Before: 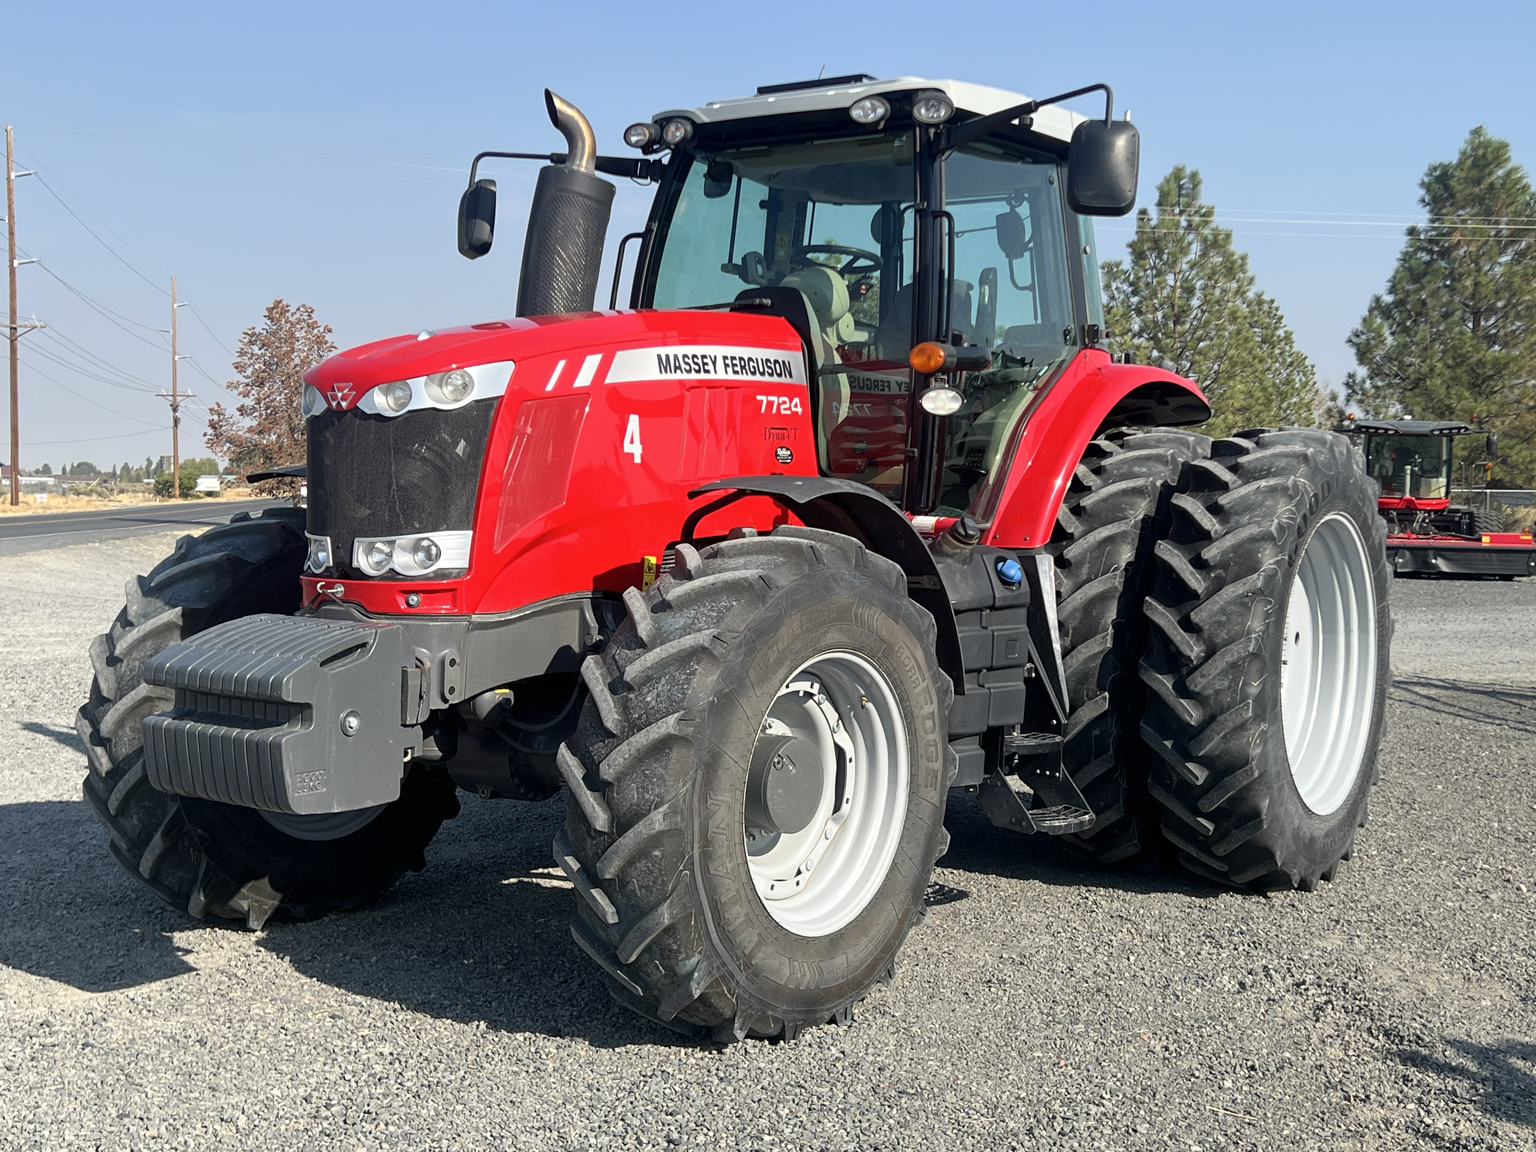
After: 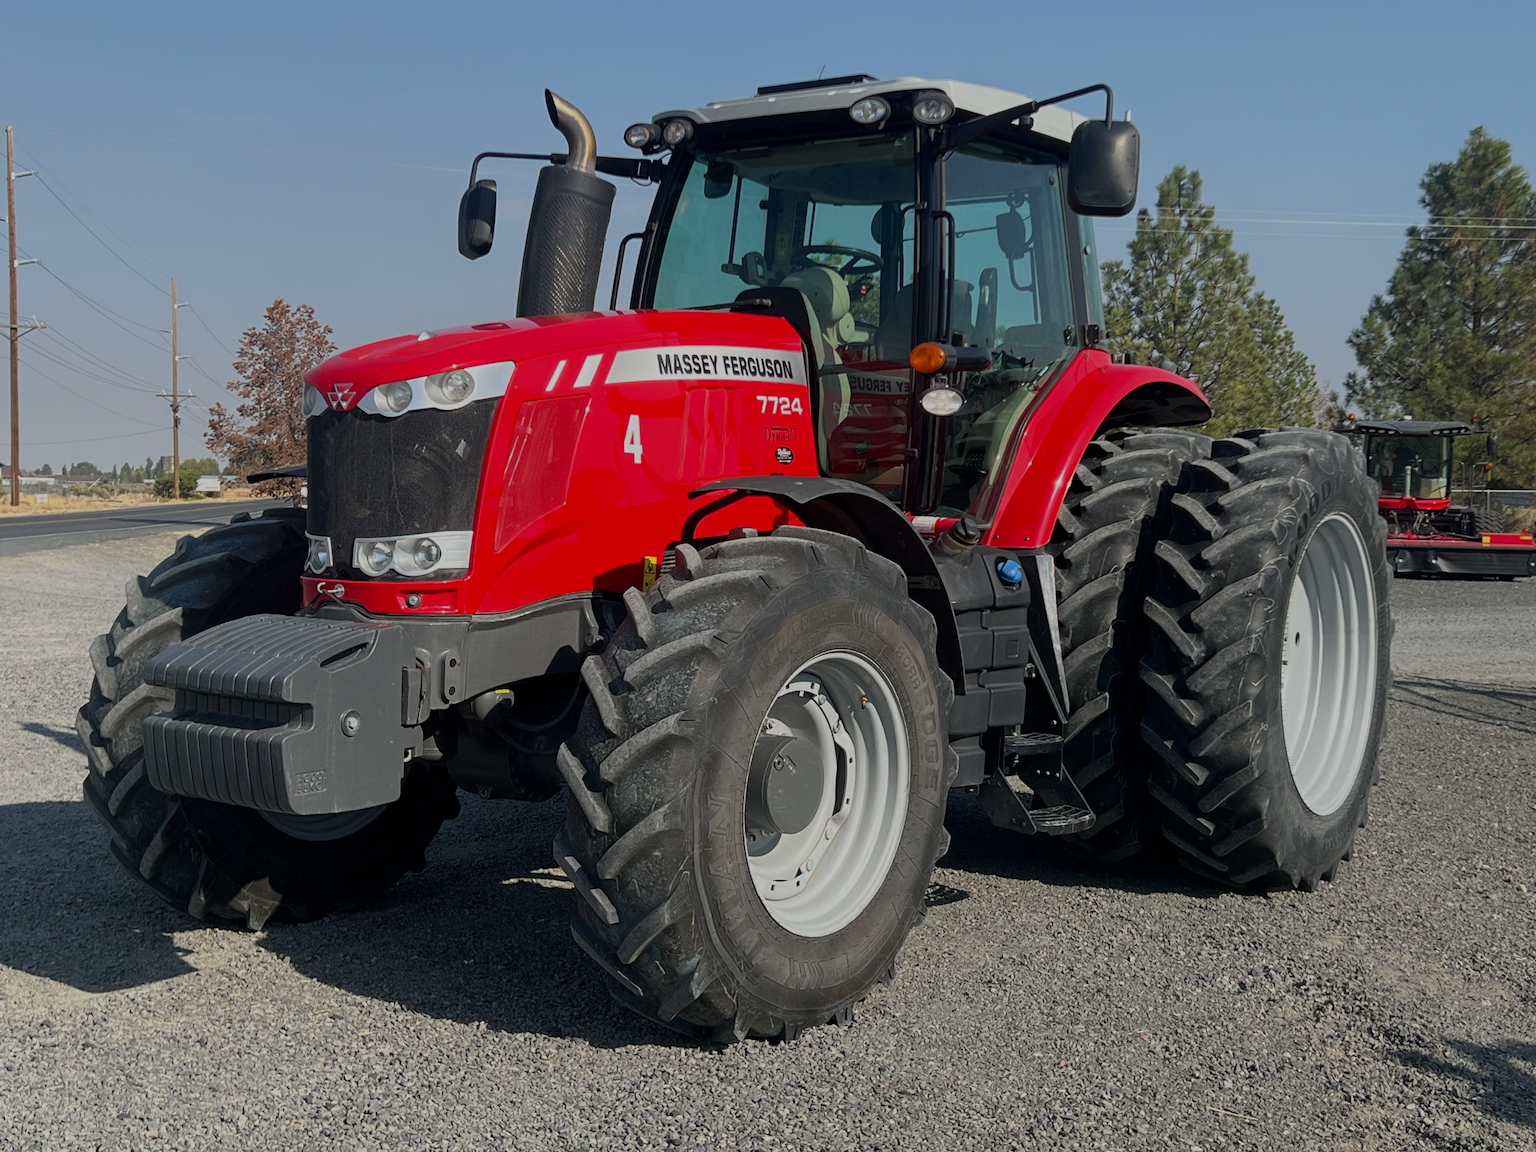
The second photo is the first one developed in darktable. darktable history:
exposure: exposure -0.925 EV, compensate highlight preservation false
shadows and highlights: radius 90.17, shadows -14.38, white point adjustment 0.27, highlights 32.62, compress 48.5%, highlights color adjustment 0.65%, soften with gaussian
